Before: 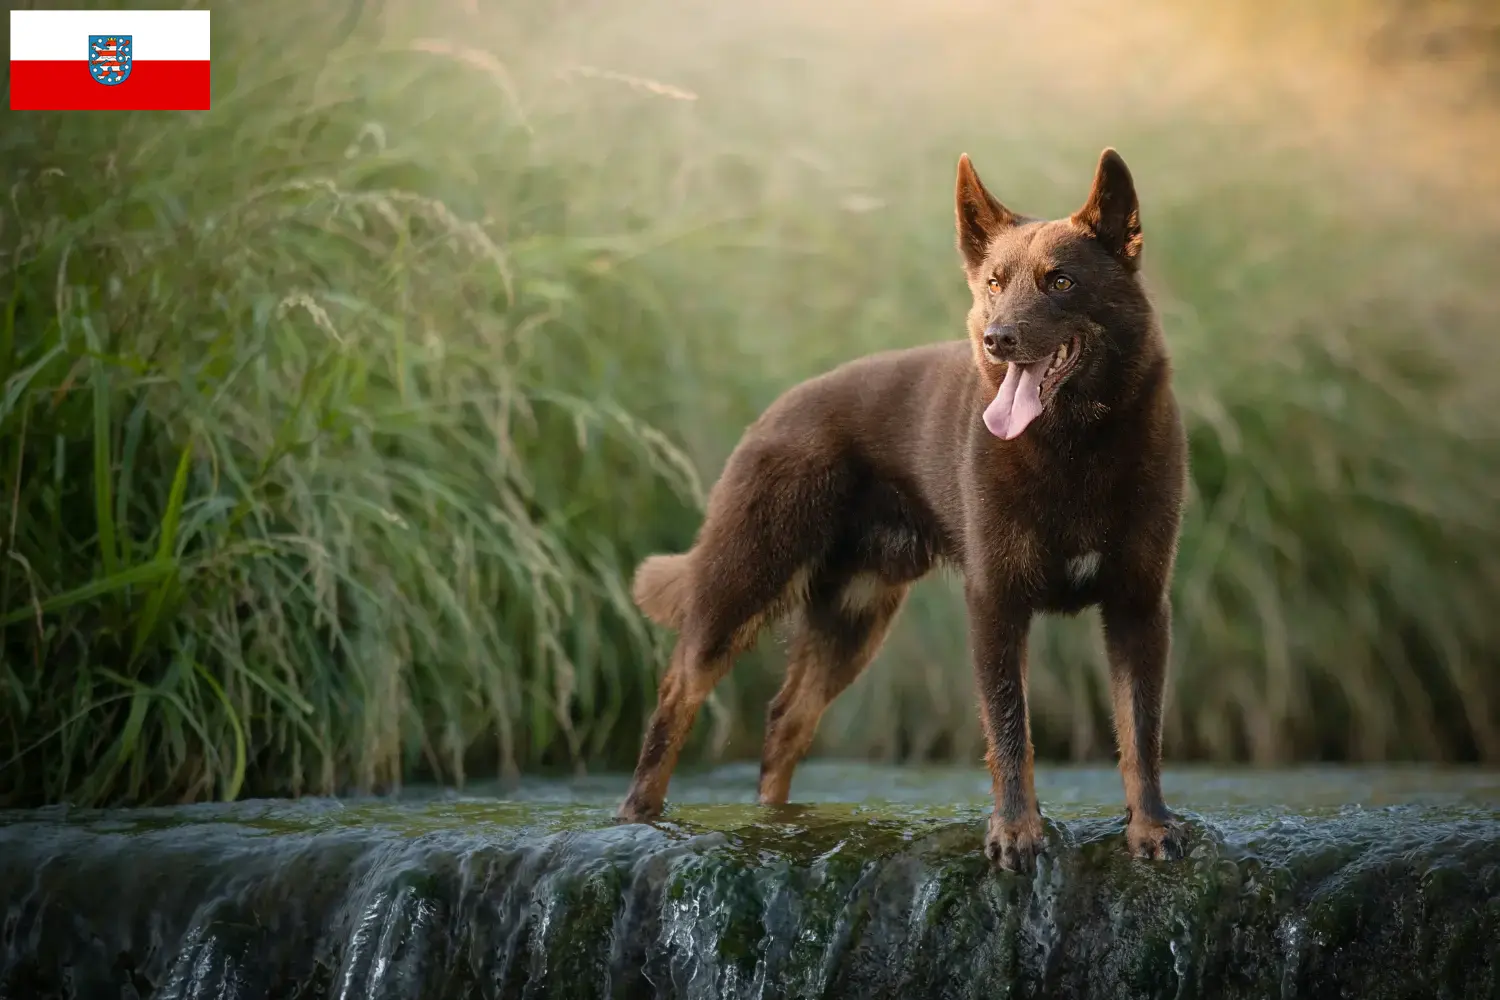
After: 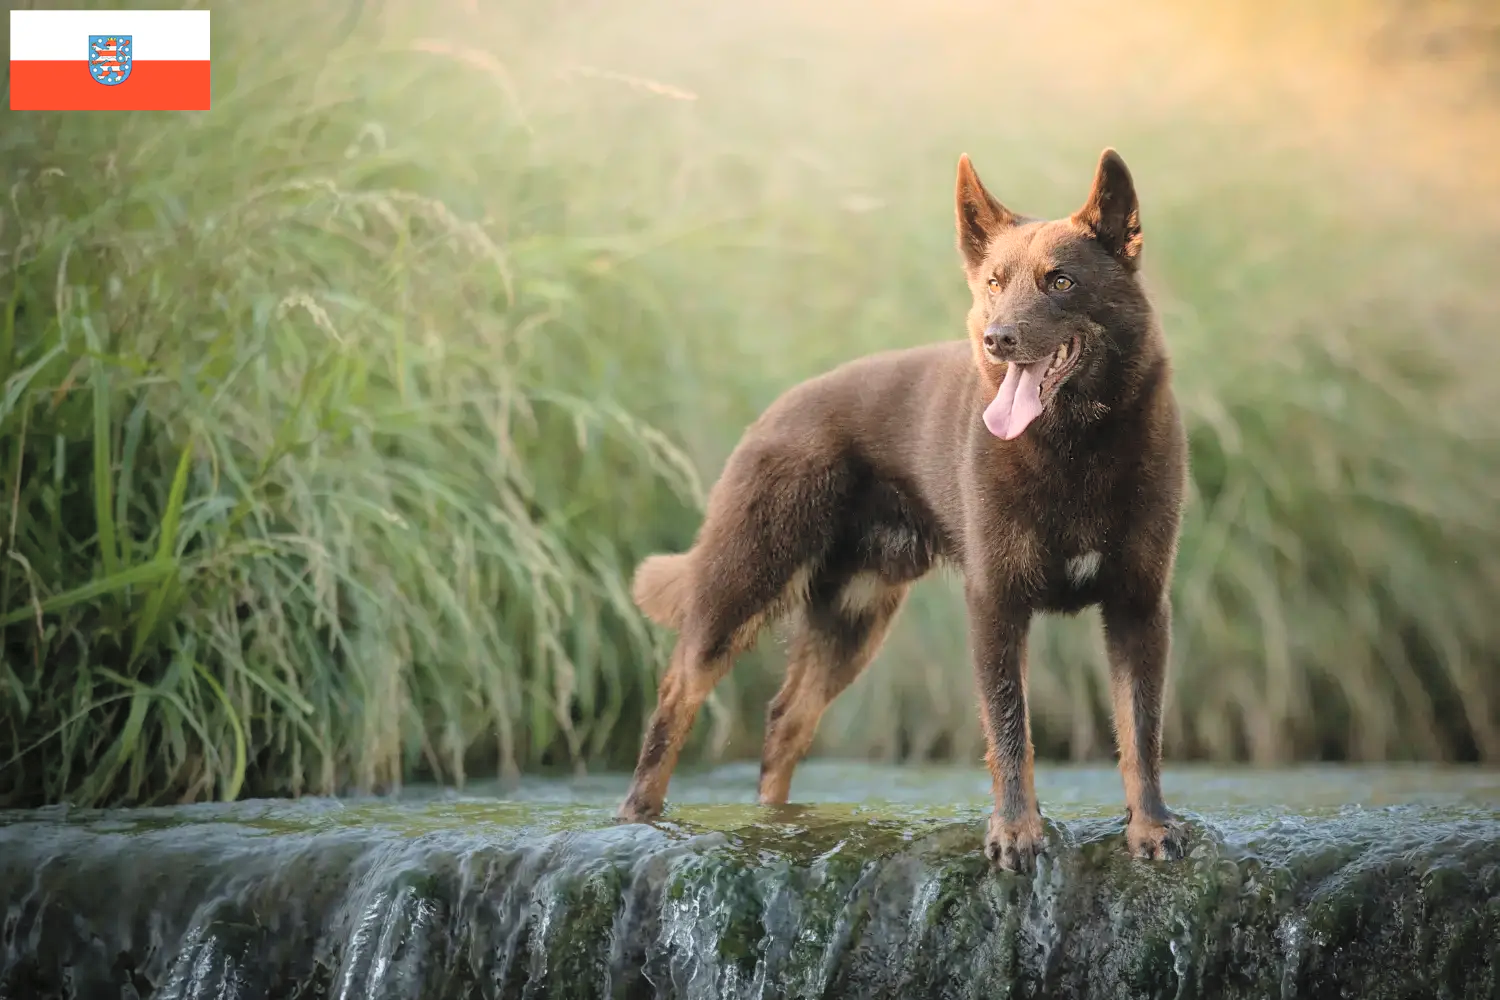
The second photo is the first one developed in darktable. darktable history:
global tonemap: drago (0.7, 100)
white balance: emerald 1
